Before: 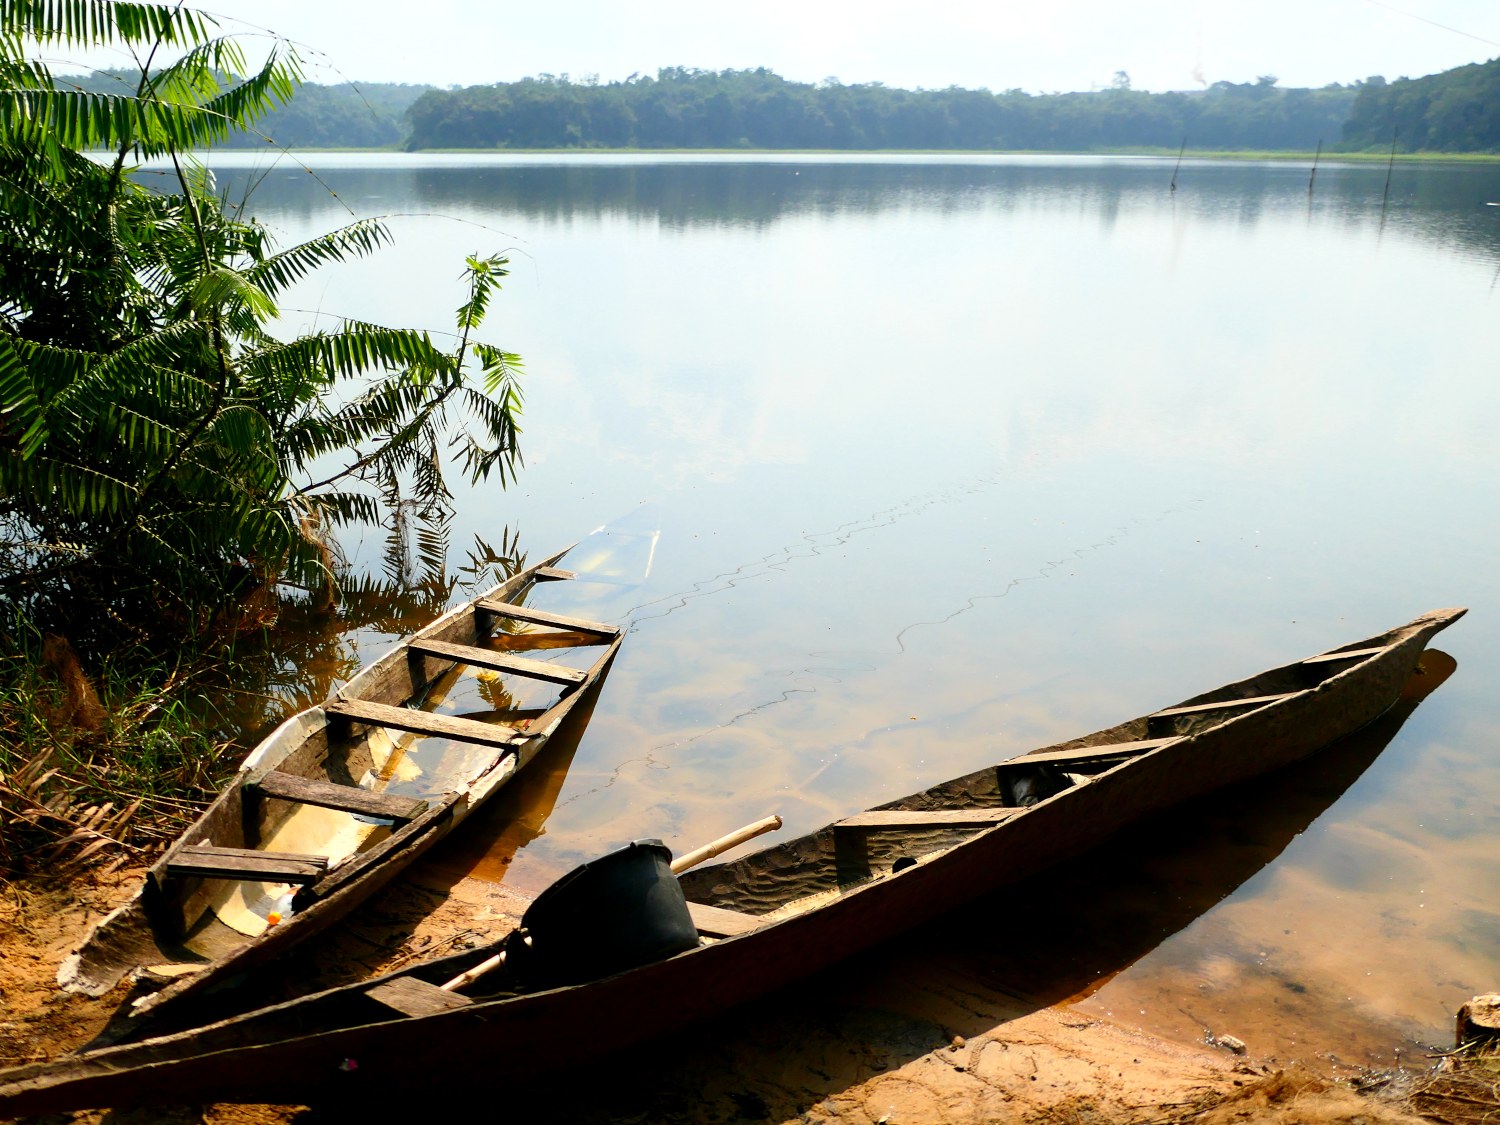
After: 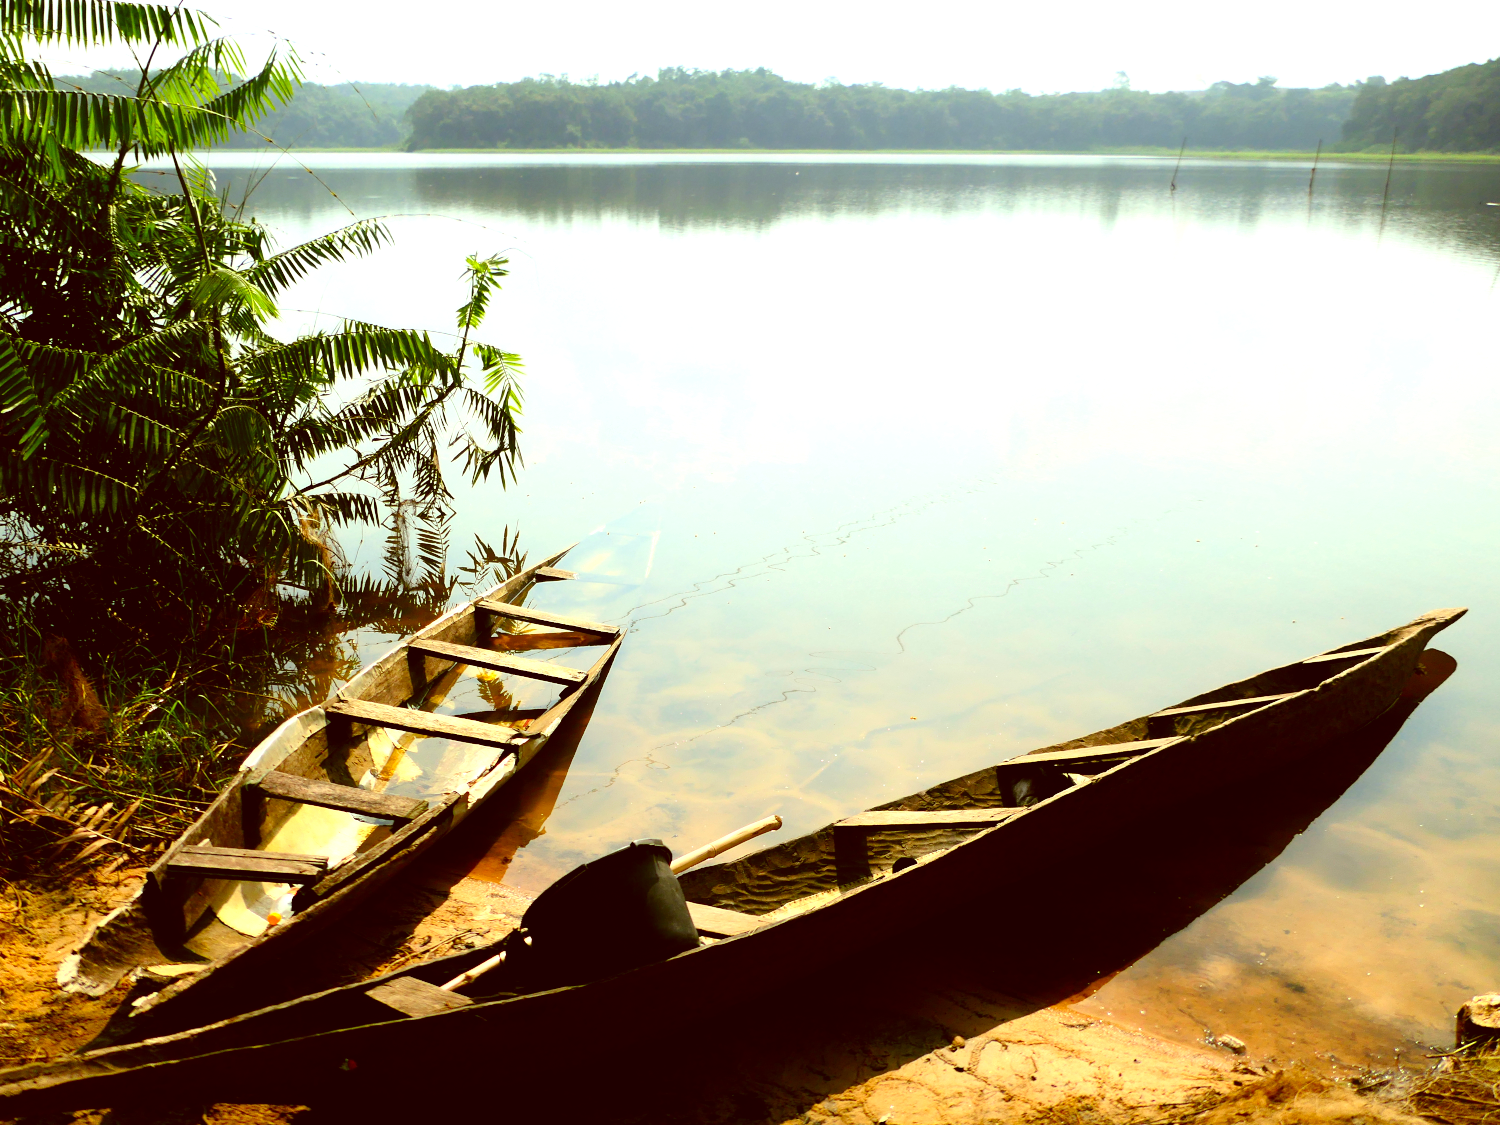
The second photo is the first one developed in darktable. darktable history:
tone equalizer: -8 EV -0.382 EV, -7 EV -0.415 EV, -6 EV -0.357 EV, -5 EV -0.213 EV, -3 EV 0.246 EV, -2 EV 0.362 EV, -1 EV 0.415 EV, +0 EV 0.429 EV
color correction: highlights a* -5.53, highlights b* 9.8, shadows a* 9.5, shadows b* 24.61
contrast equalizer: octaves 7, y [[0.5, 0.542, 0.583, 0.625, 0.667, 0.708], [0.5 ×6], [0.5 ×6], [0 ×6], [0 ×6]], mix -0.215
